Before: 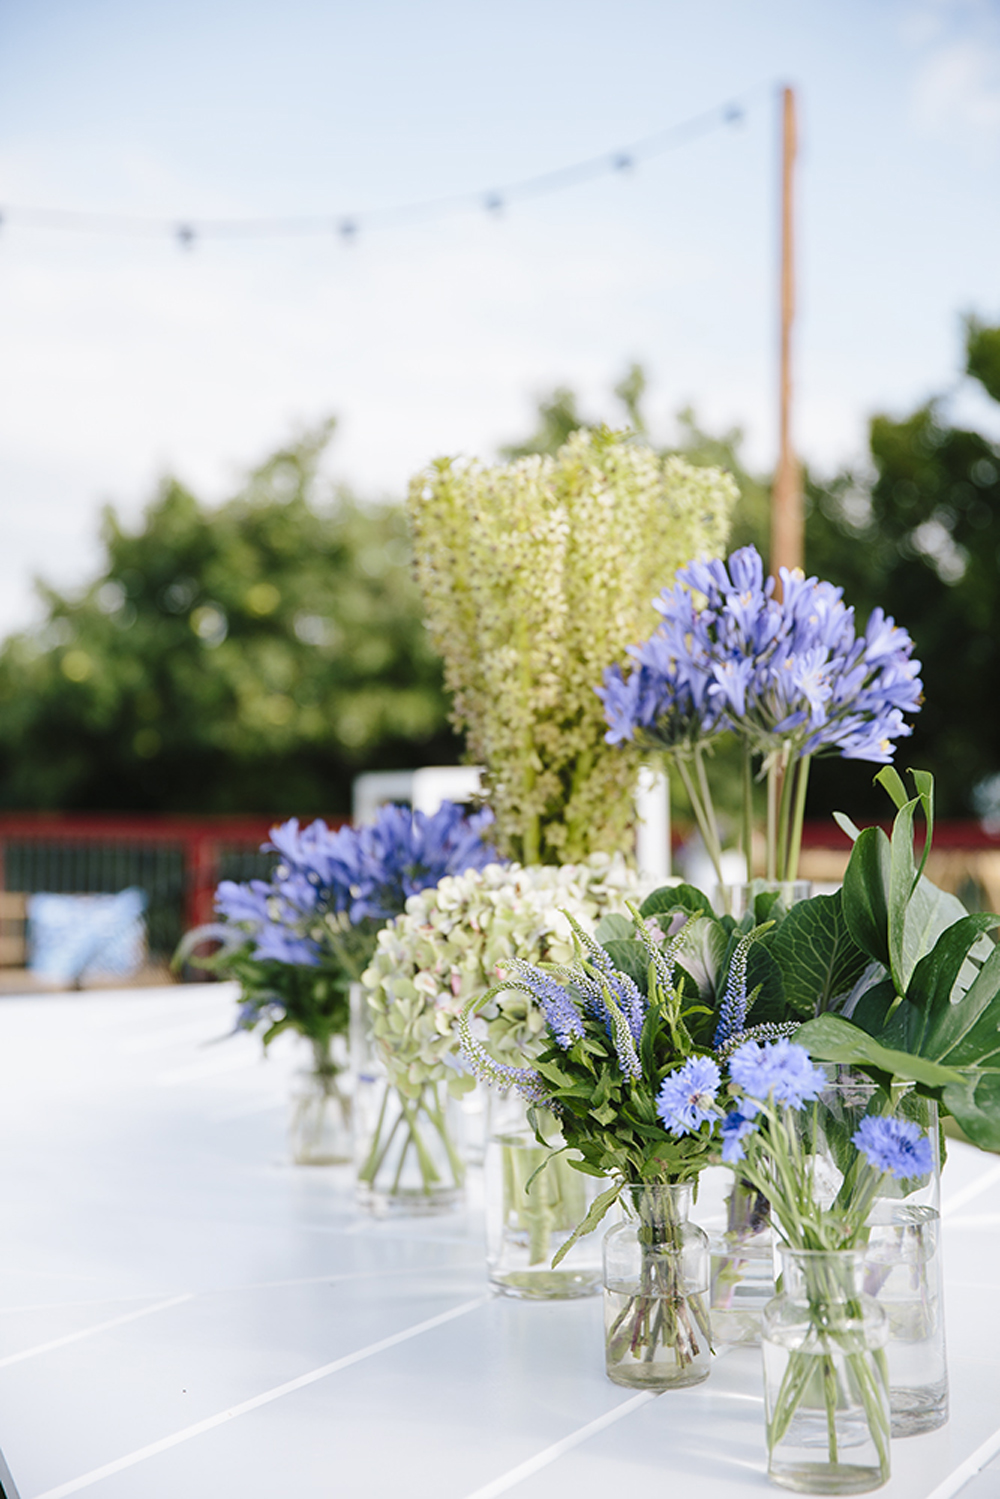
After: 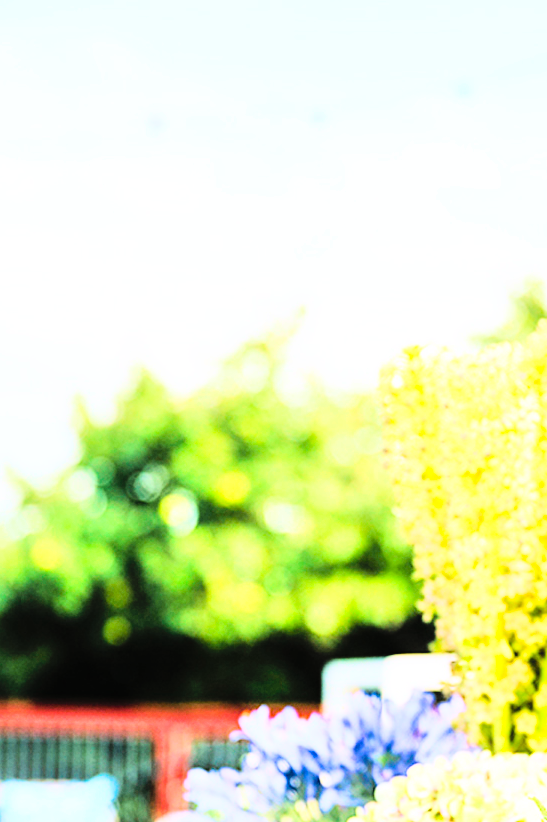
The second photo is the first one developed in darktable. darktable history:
tone equalizer: -7 EV 0.15 EV, -6 EV 0.6 EV, -5 EV 1.15 EV, -4 EV 1.33 EV, -3 EV 1.15 EV, -2 EV 0.6 EV, -1 EV 0.15 EV, mask exposure compensation -0.5 EV
contrast brightness saturation: contrast 0.14, brightness 0.21
crop and rotate: left 3.047%, top 7.509%, right 42.236%, bottom 37.598%
rgb curve: curves: ch0 [(0, 0) (0.21, 0.15) (0.24, 0.21) (0.5, 0.75) (0.75, 0.96) (0.89, 0.99) (1, 1)]; ch1 [(0, 0.02) (0.21, 0.13) (0.25, 0.2) (0.5, 0.67) (0.75, 0.9) (0.89, 0.97) (1, 1)]; ch2 [(0, 0.02) (0.21, 0.13) (0.25, 0.2) (0.5, 0.67) (0.75, 0.9) (0.89, 0.97) (1, 1)], compensate middle gray true
velvia: strength 32%, mid-tones bias 0.2
